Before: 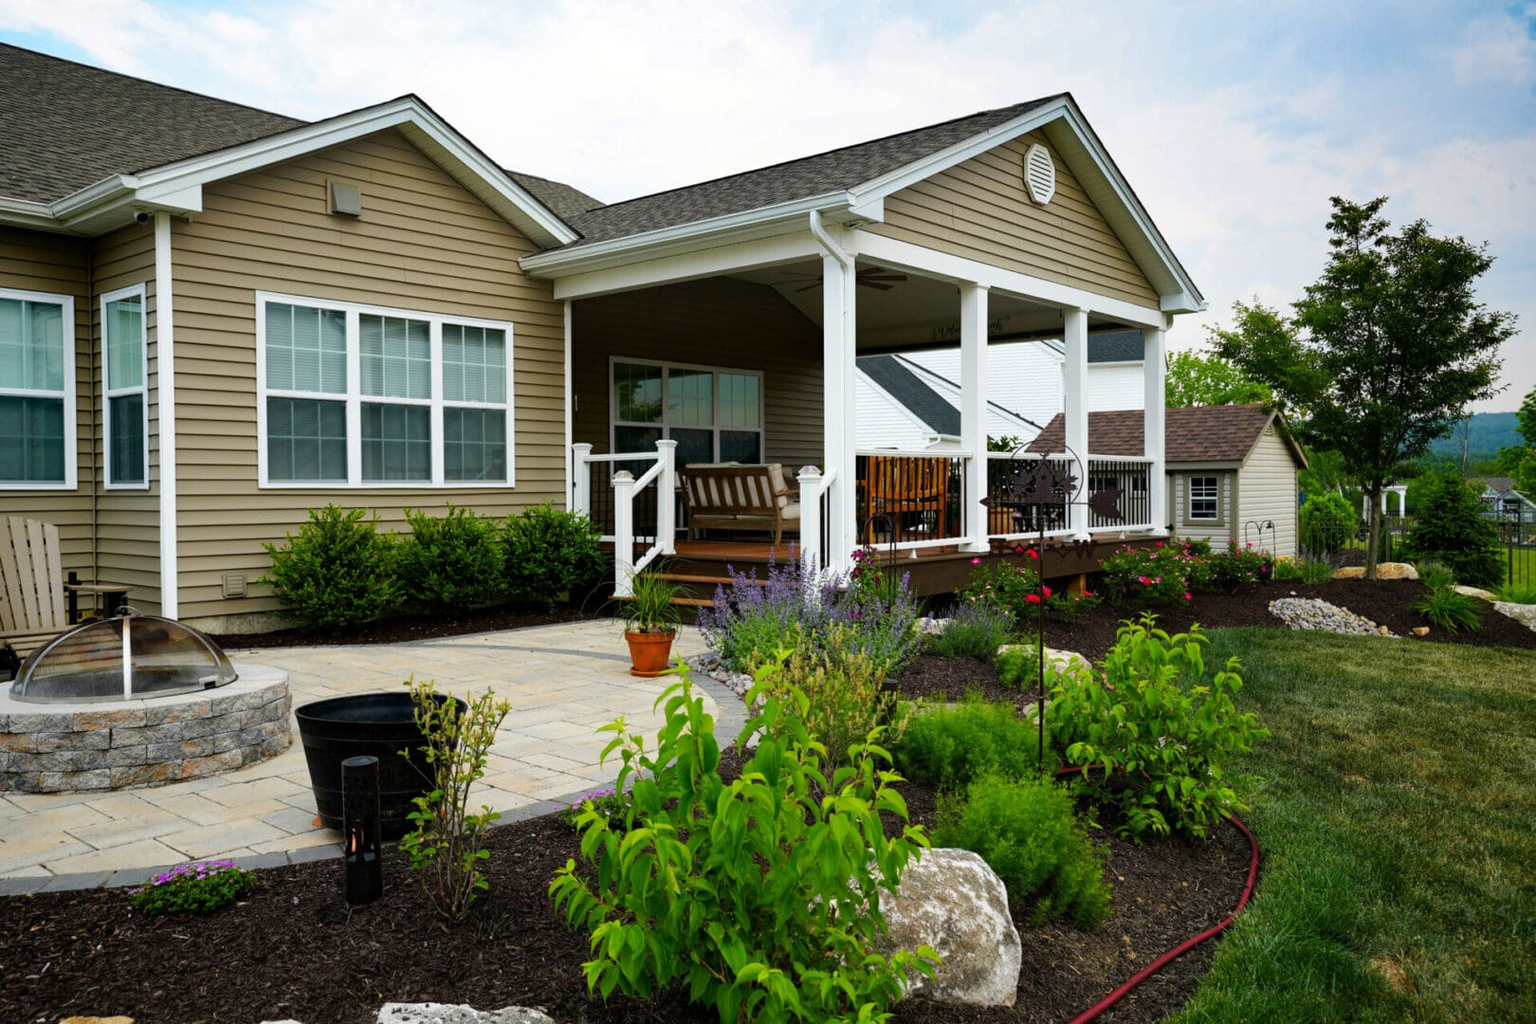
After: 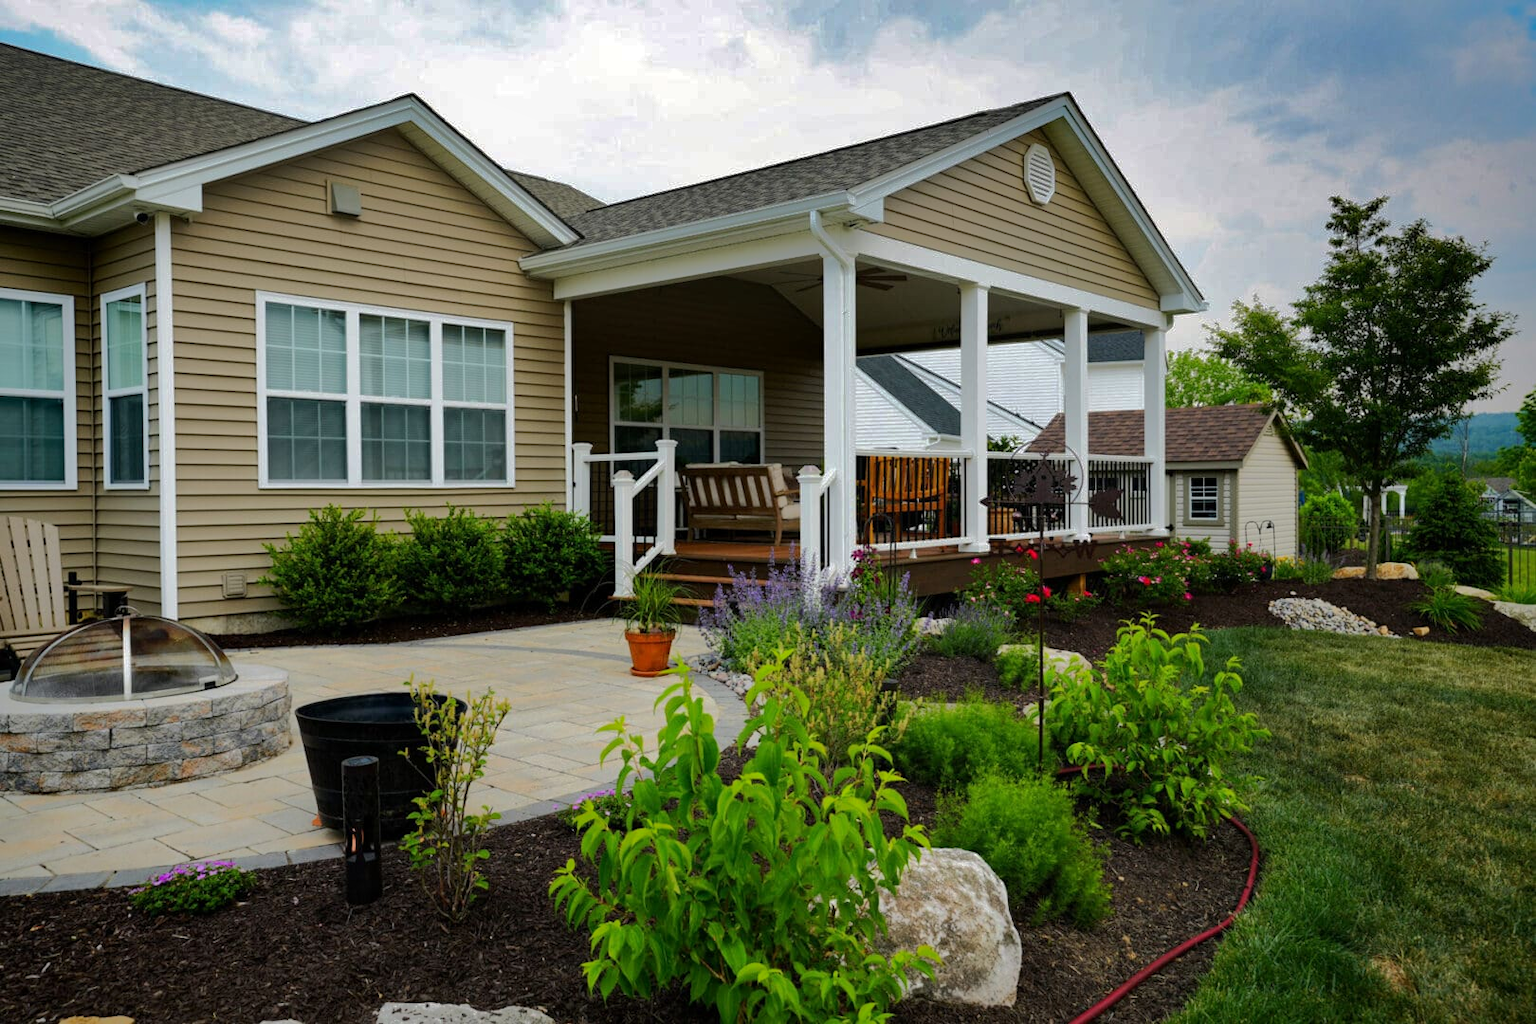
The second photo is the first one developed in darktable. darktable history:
shadows and highlights: shadows -18.49, highlights -73.71
